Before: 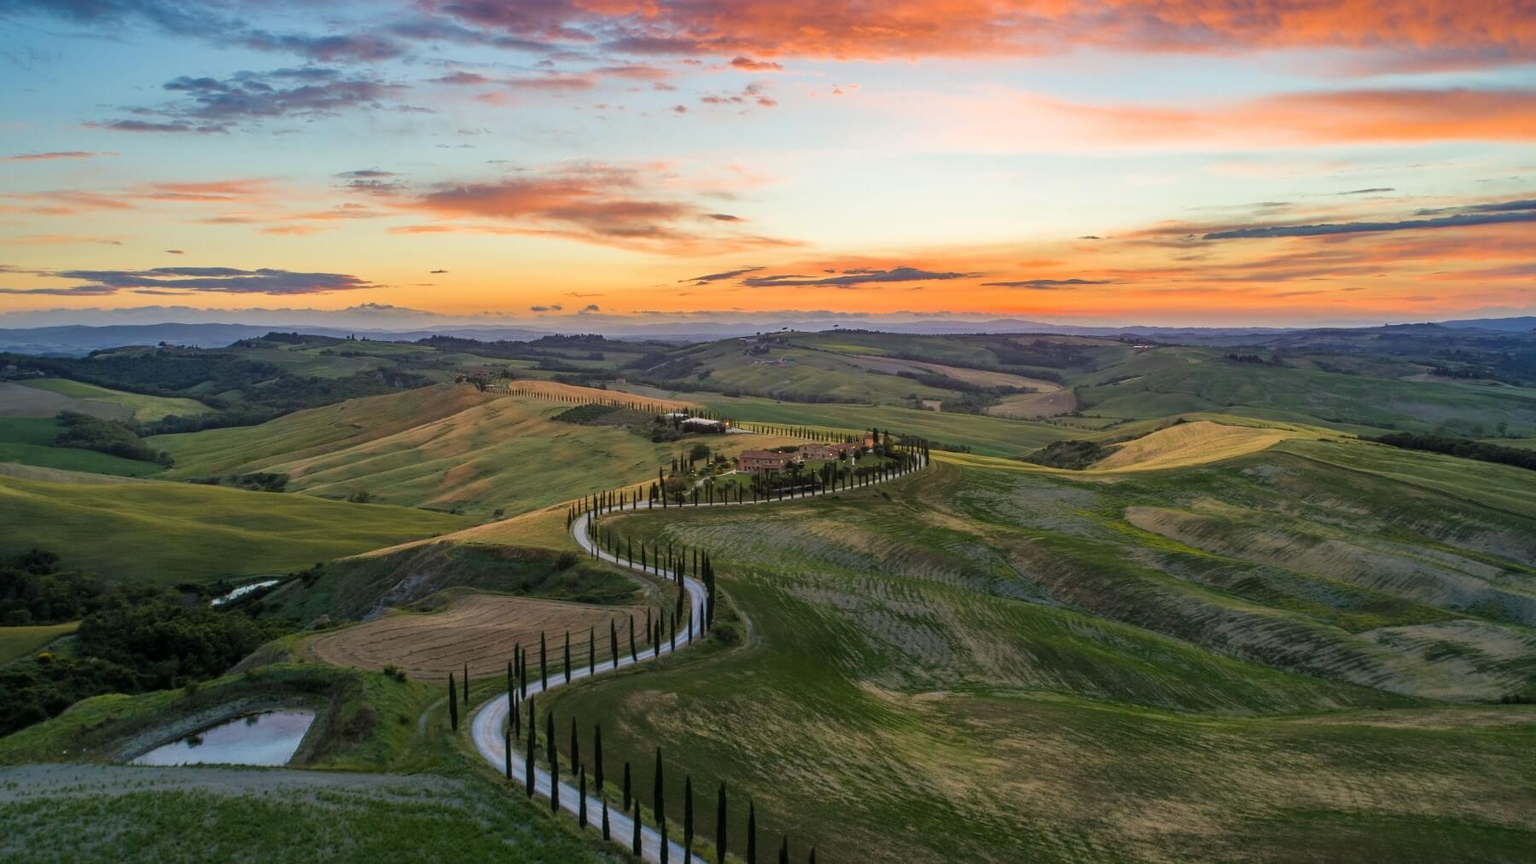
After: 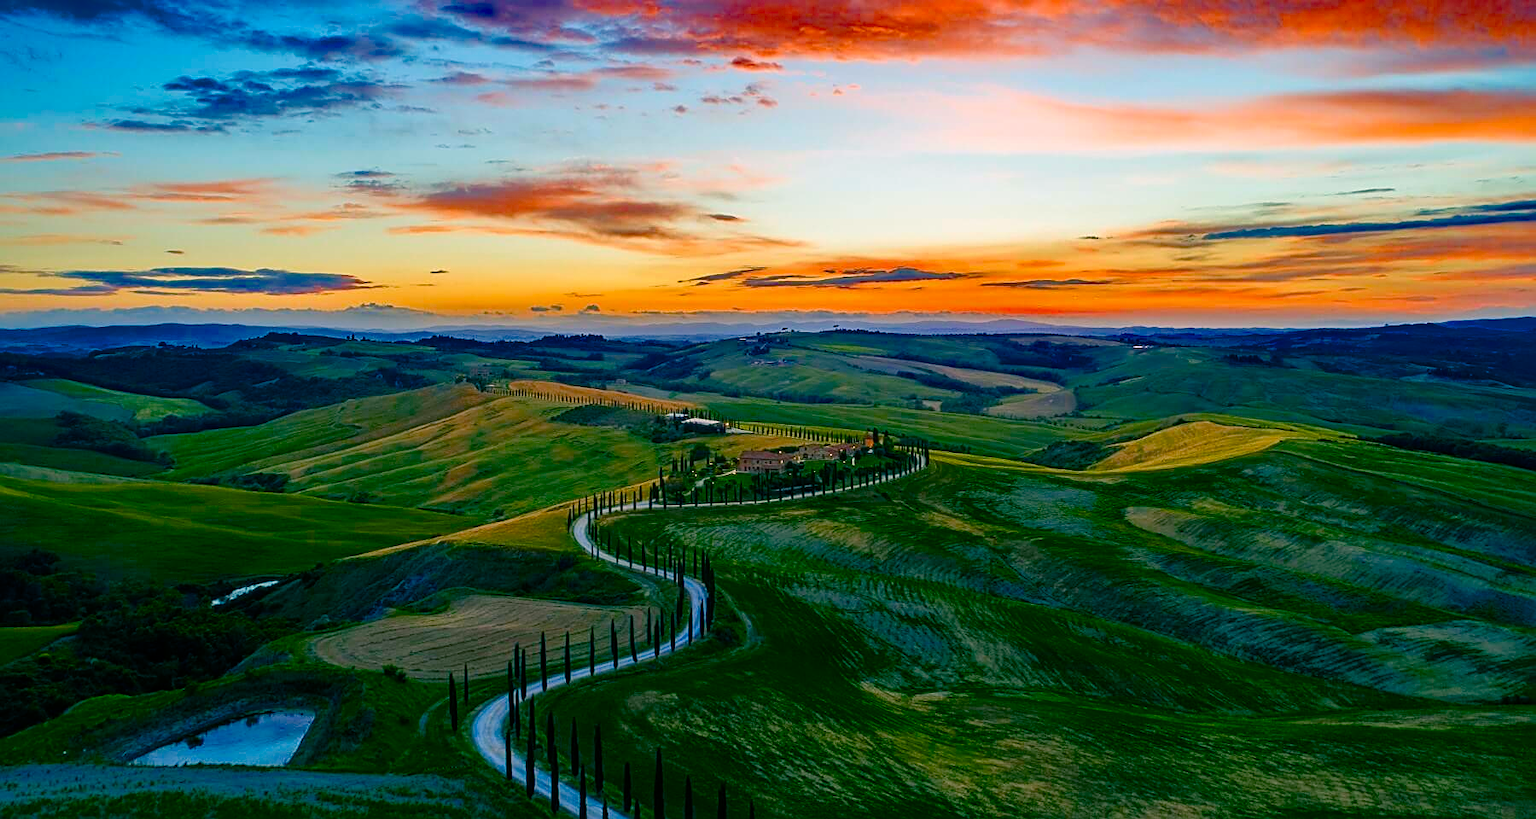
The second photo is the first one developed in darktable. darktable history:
contrast brightness saturation: brightness -0.029, saturation 0.358
crop and rotate: top 0.008%, bottom 5.141%
sharpen: on, module defaults
color balance rgb: shadows lift › chroma 2.053%, shadows lift › hue 248.72°, power › luminance -7.959%, power › chroma 2.295%, power › hue 219.07°, linear chroma grading › global chroma 8.755%, perceptual saturation grading › global saturation 44.89%, perceptual saturation grading › highlights -50.198%, perceptual saturation grading › shadows 30.431%, global vibrance 16.296%, saturation formula JzAzBz (2021)
